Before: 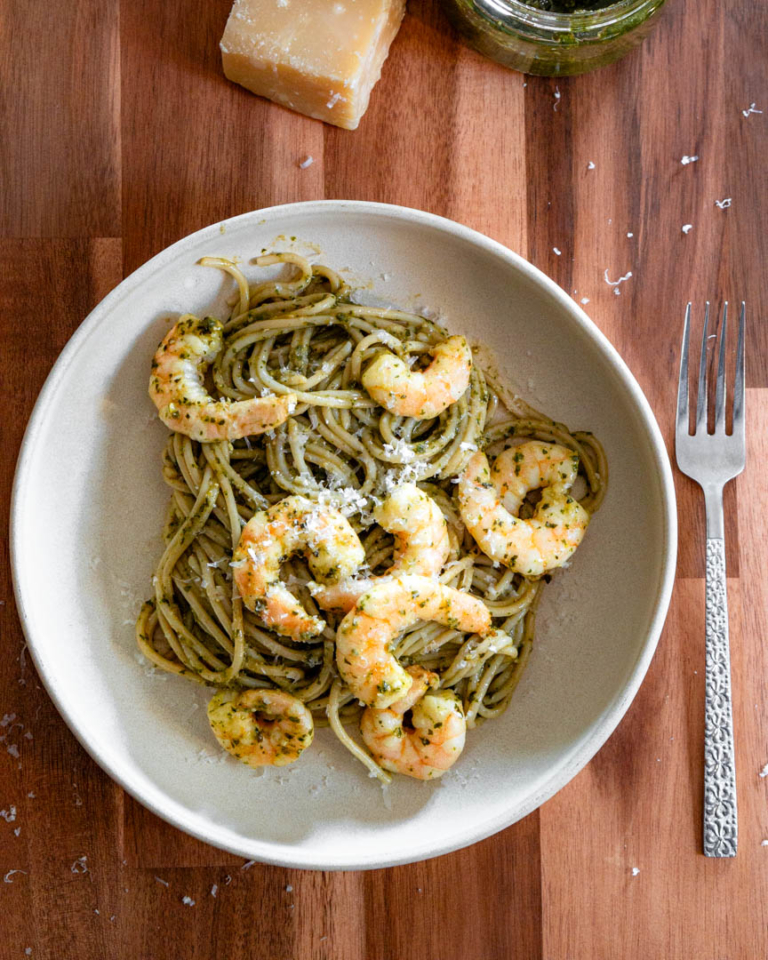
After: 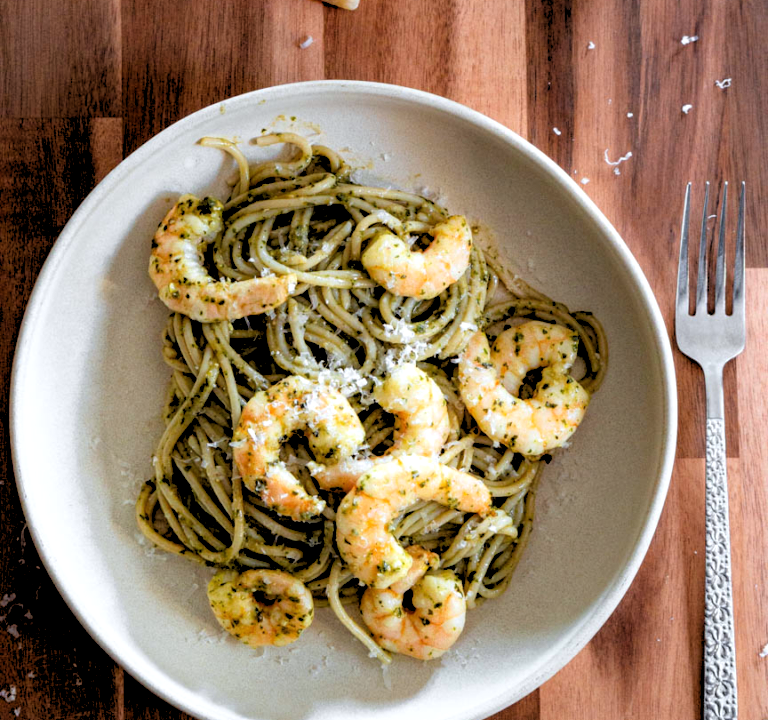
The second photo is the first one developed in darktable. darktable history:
crop and rotate: top 12.5%, bottom 12.5%
exposure: compensate highlight preservation false
rgb levels: levels [[0.029, 0.461, 0.922], [0, 0.5, 1], [0, 0.5, 1]]
white balance: red 0.988, blue 1.017
